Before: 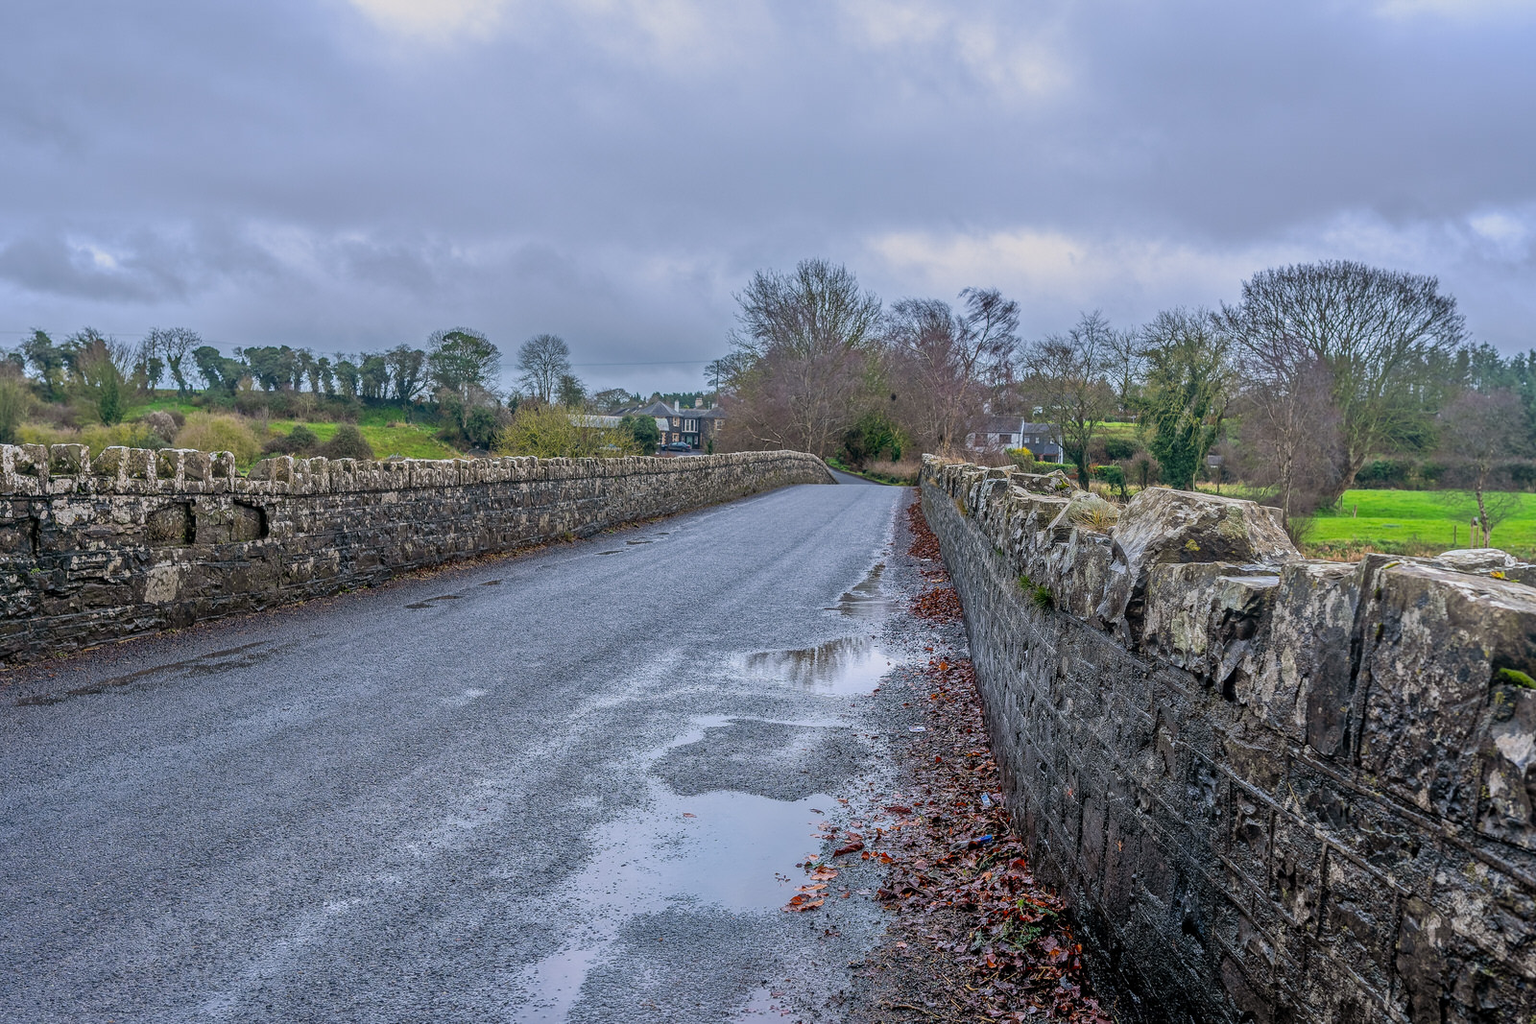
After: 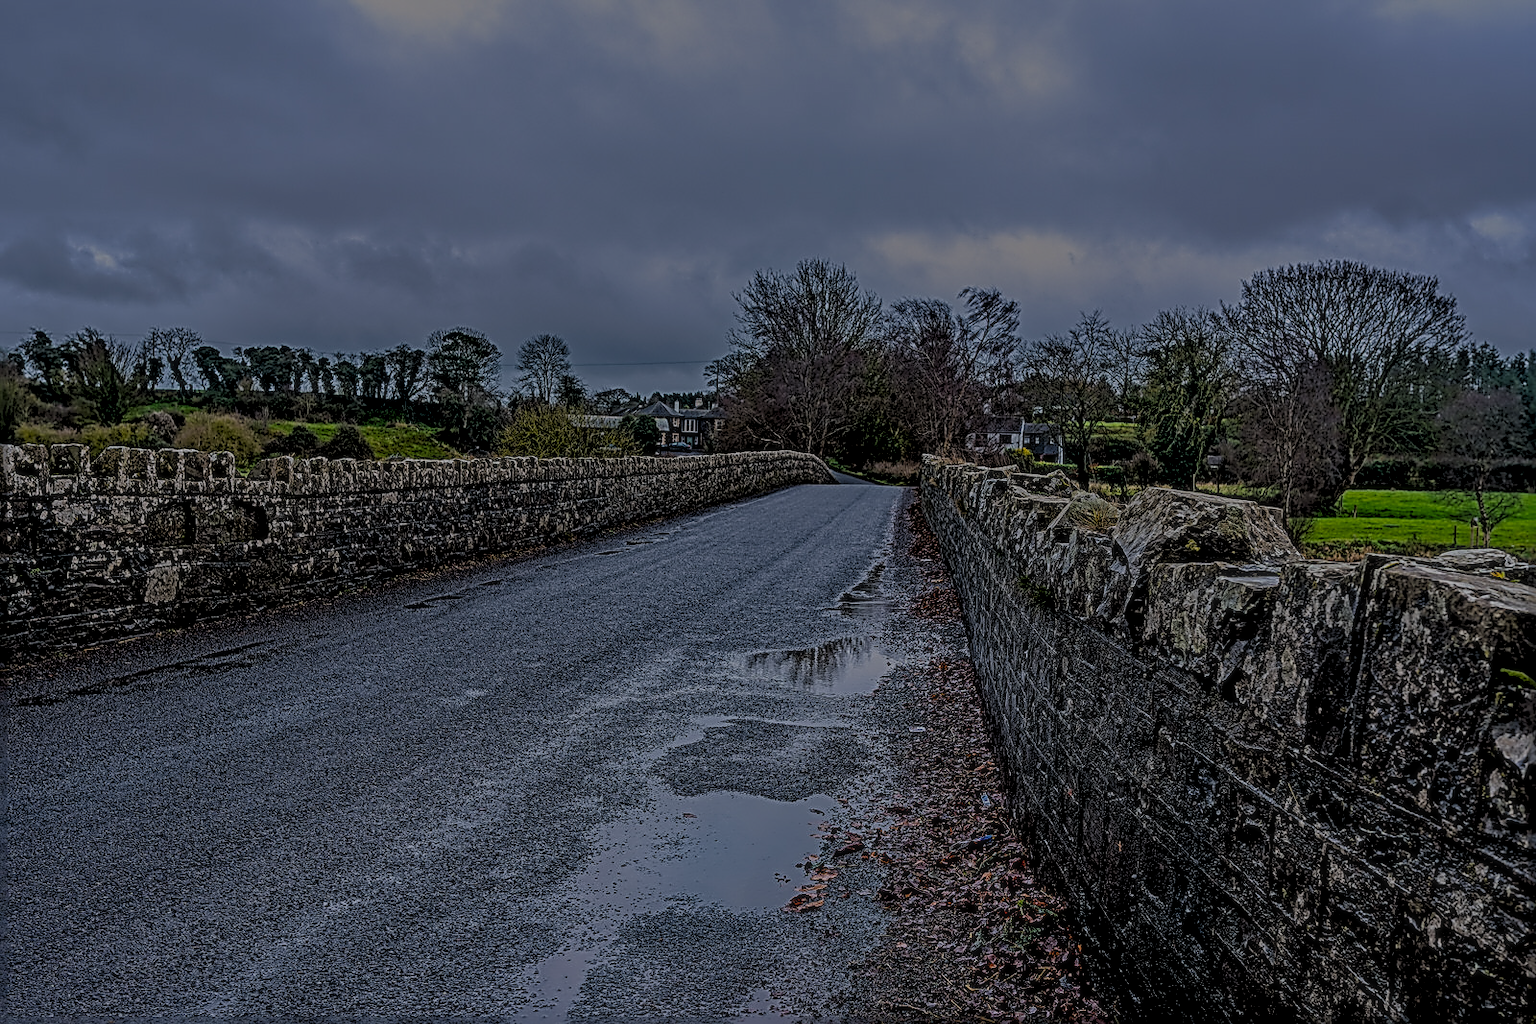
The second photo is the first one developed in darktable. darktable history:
local contrast: on, module defaults
rgb levels: preserve colors sum RGB, levels [[0.038, 0.433, 0.934], [0, 0.5, 1], [0, 0.5, 1]]
exposure: exposure -2.446 EV, compensate highlight preservation false
tone equalizer: on, module defaults
color balance rgb: perceptual saturation grading › global saturation 25%, global vibrance 20%
sharpen: radius 3.158, amount 1.731
contrast brightness saturation: contrast 0.15, brightness 0.05
soften: size 10%, saturation 50%, brightness 0.2 EV, mix 10%
